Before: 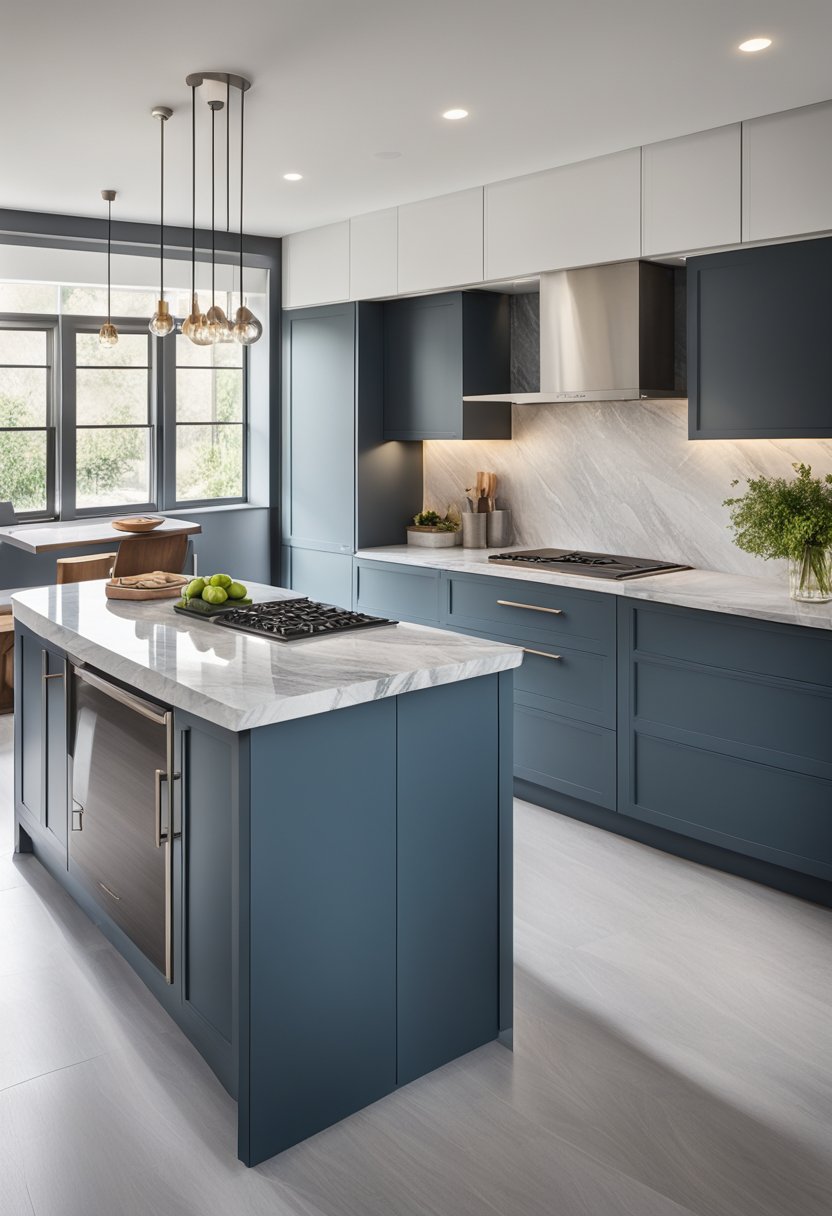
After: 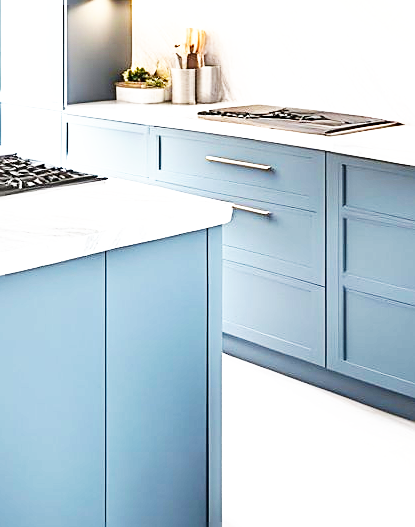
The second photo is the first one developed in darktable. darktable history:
crop: left 35.026%, top 36.587%, right 15.093%, bottom 20.02%
base curve: curves: ch0 [(0, 0) (0.007, 0.004) (0.027, 0.03) (0.046, 0.07) (0.207, 0.54) (0.442, 0.872) (0.673, 0.972) (1, 1)], preserve colors none
exposure: black level correction 0, exposure 1.101 EV, compensate highlight preservation false
sharpen: on, module defaults
